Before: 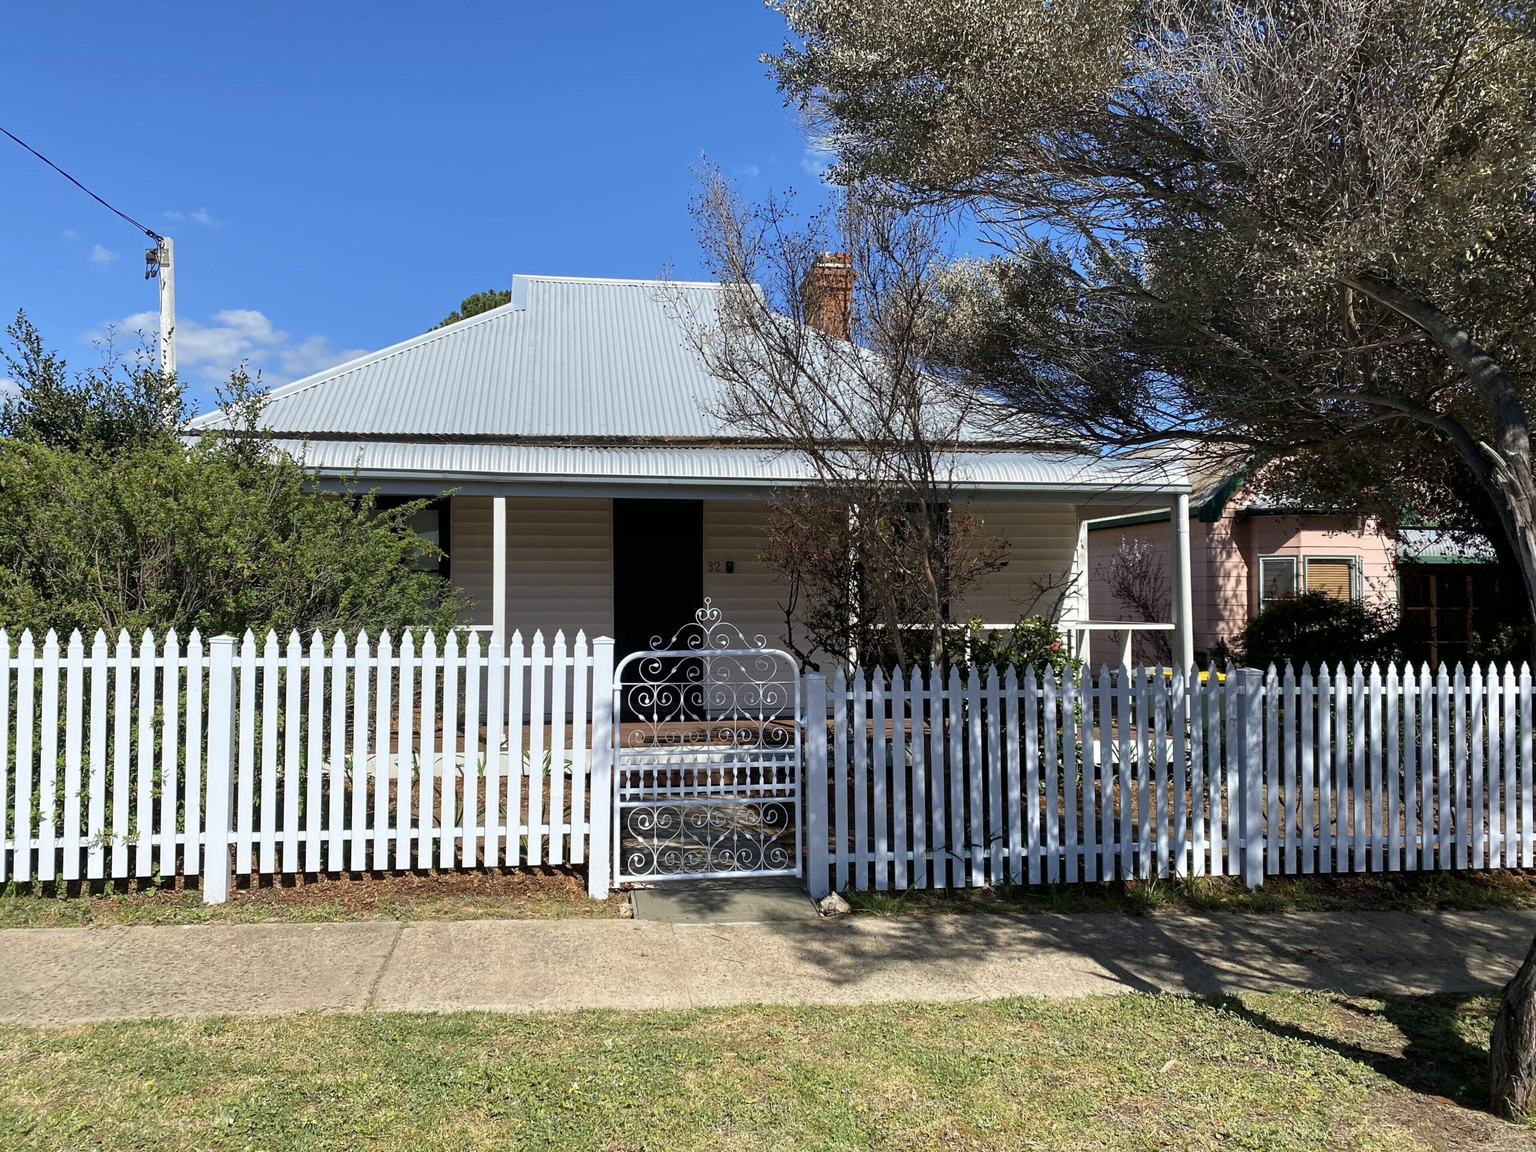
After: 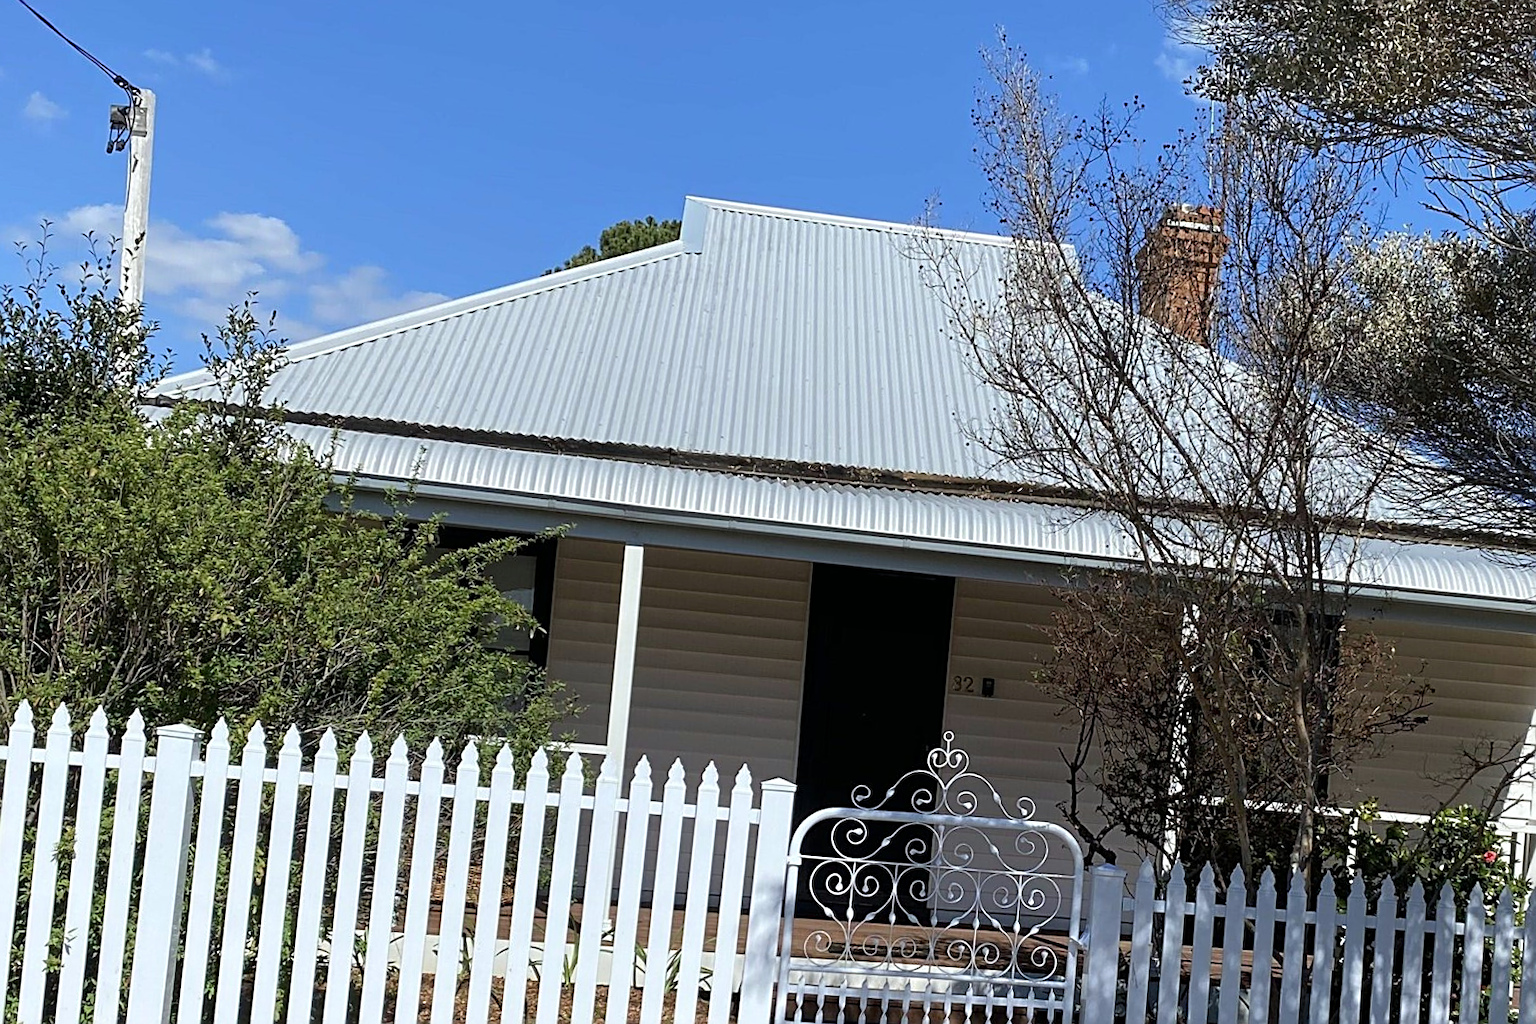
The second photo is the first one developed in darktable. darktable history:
sharpen: on, module defaults
white balance: red 0.986, blue 1.01
crop and rotate: angle -4.99°, left 2.122%, top 6.945%, right 27.566%, bottom 30.519%
